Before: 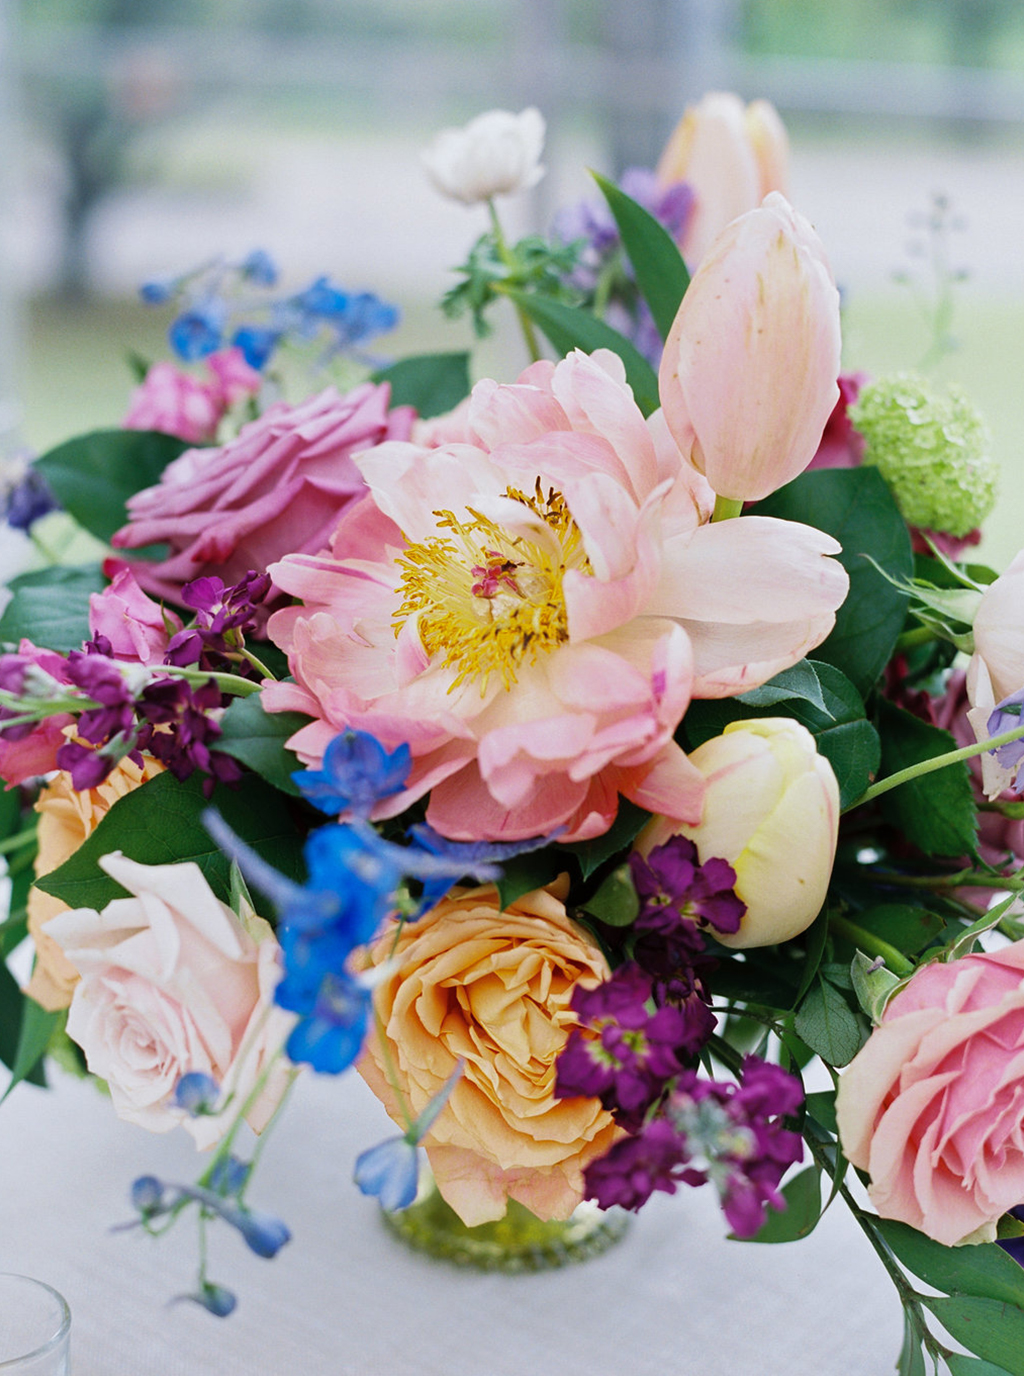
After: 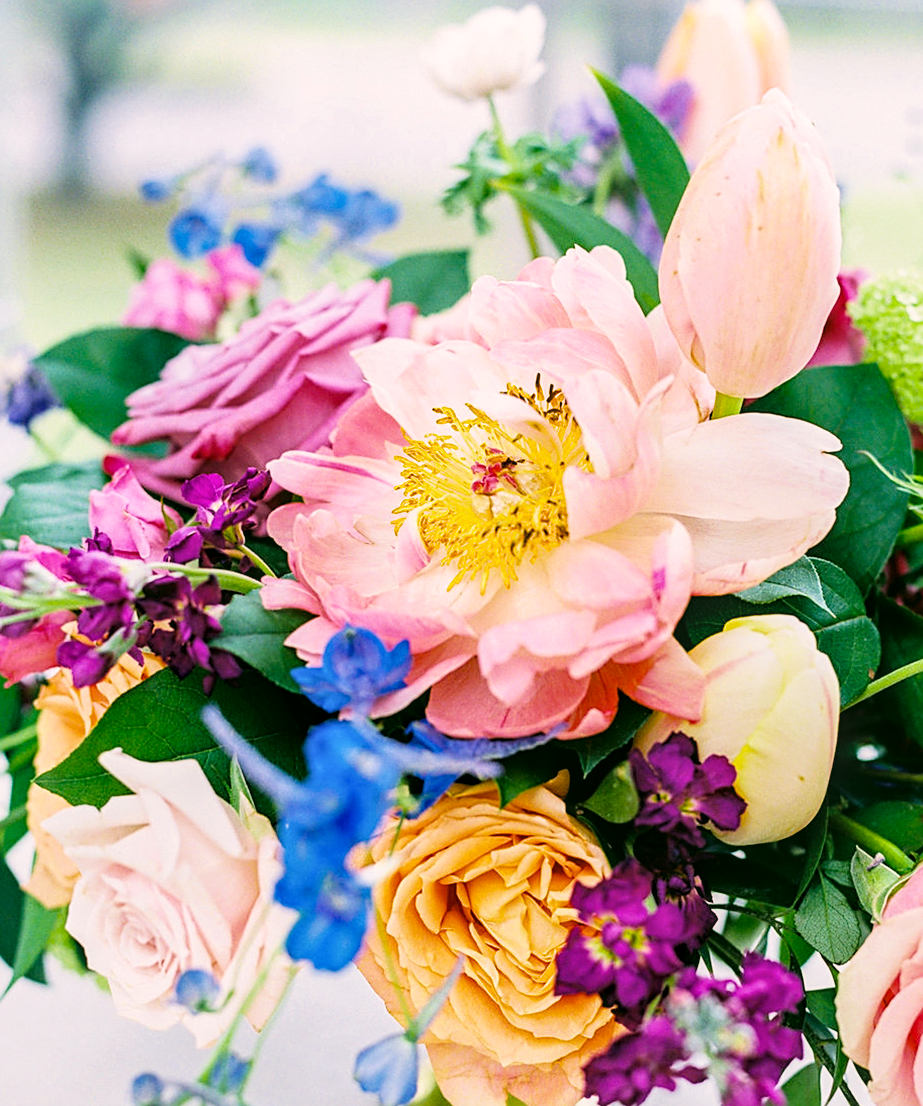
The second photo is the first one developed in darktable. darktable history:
crop: top 7.488%, right 9.839%, bottom 12.066%
sharpen: on, module defaults
color balance rgb: shadows lift › chroma 2.05%, shadows lift › hue 216.57°, linear chroma grading › global chroma 14.555%, perceptual saturation grading › global saturation 0.838%, perceptual brilliance grading › highlights 10.115%, perceptual brilliance grading › mid-tones 5.484%, global vibrance 20%
color correction: highlights a* 4.57, highlights b* 4.97, shadows a* -7.5, shadows b* 4.94
exposure: black level correction 0, exposure 0.702 EV, compensate highlight preservation false
local contrast: on, module defaults
filmic rgb: black relative exposure -8.01 EV, white relative exposure 3.94 EV, hardness 4.22
